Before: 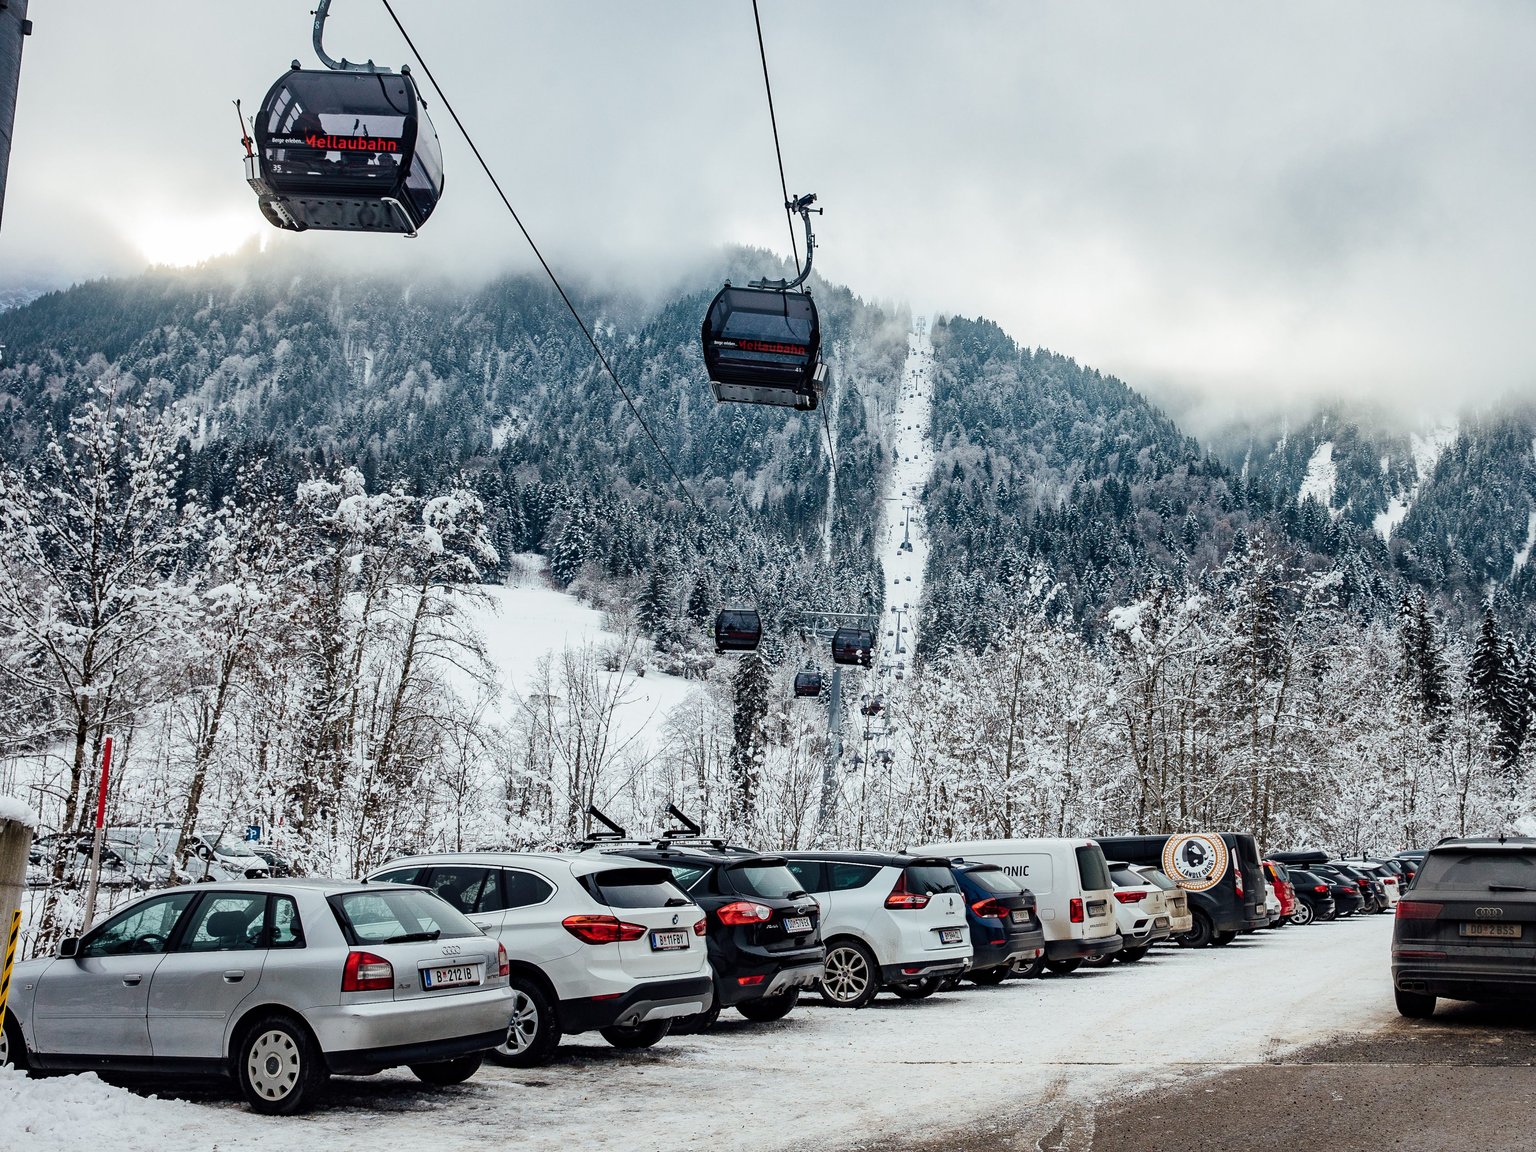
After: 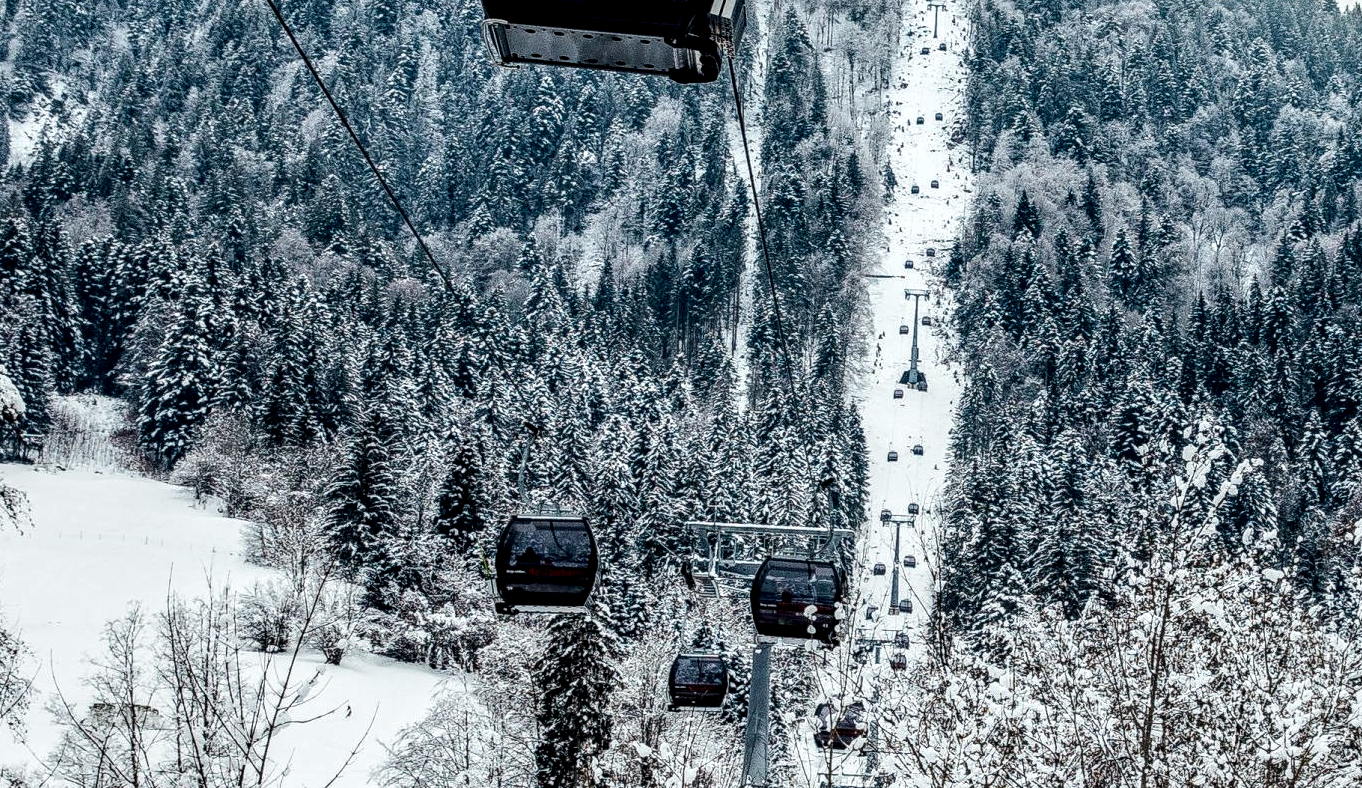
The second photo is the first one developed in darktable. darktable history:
crop: left 31.779%, top 32.36%, right 27.61%, bottom 36.307%
local contrast: highlights 21%, shadows 70%, detail 171%
